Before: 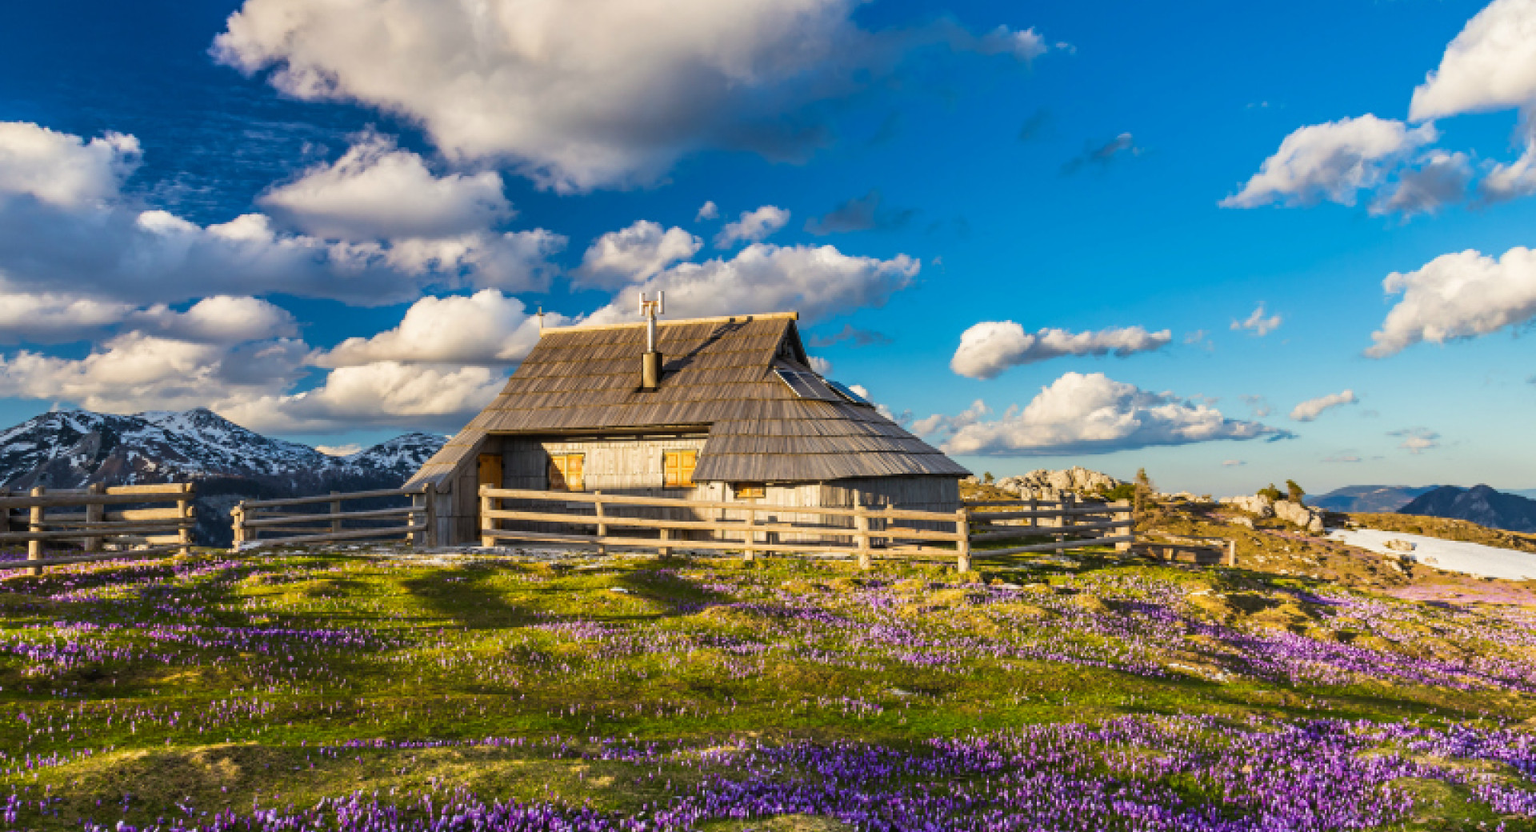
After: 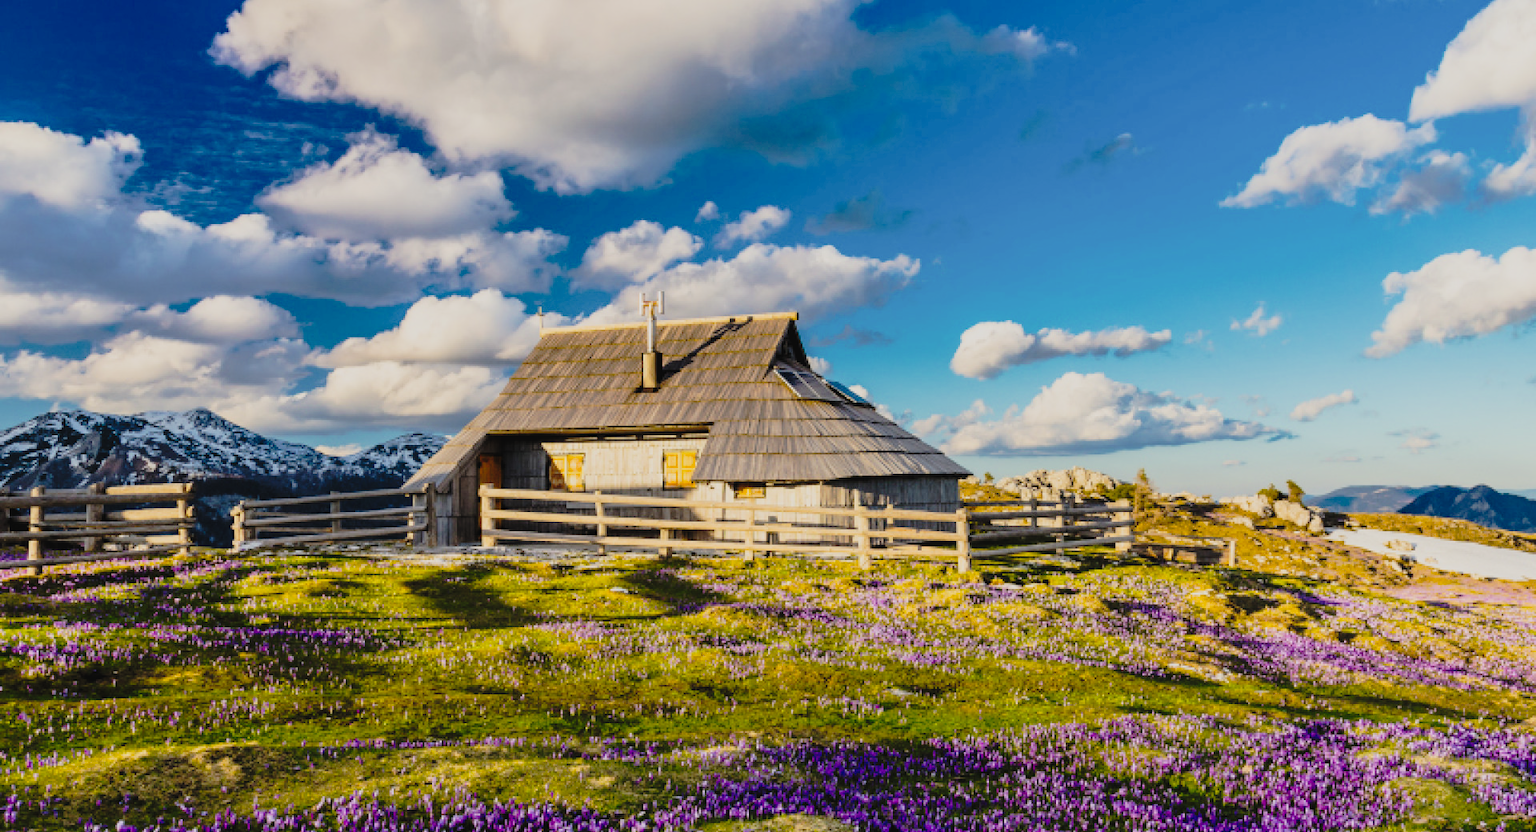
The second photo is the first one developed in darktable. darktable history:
contrast brightness saturation: contrast 0.098, saturation -0.282
filmic rgb: black relative exposure -8.88 EV, white relative exposure 4.98 EV, target black luminance 0%, hardness 3.76, latitude 66.7%, contrast 0.817, highlights saturation mix 10.82%, shadows ↔ highlights balance 20.62%, preserve chrominance RGB euclidean norm, color science v5 (2021), contrast in shadows safe, contrast in highlights safe
tone curve: curves: ch0 [(0, 0.029) (0.168, 0.142) (0.359, 0.44) (0.469, 0.544) (0.634, 0.722) (0.858, 0.903) (1, 0.968)]; ch1 [(0, 0) (0.437, 0.453) (0.472, 0.47) (0.502, 0.502) (0.54, 0.534) (0.57, 0.592) (0.618, 0.66) (0.699, 0.749) (0.859, 0.899) (1, 1)]; ch2 [(0, 0) (0.33, 0.301) (0.421, 0.443) (0.476, 0.498) (0.505, 0.503) (0.547, 0.557) (0.586, 0.634) (0.608, 0.676) (1, 1)], preserve colors none
